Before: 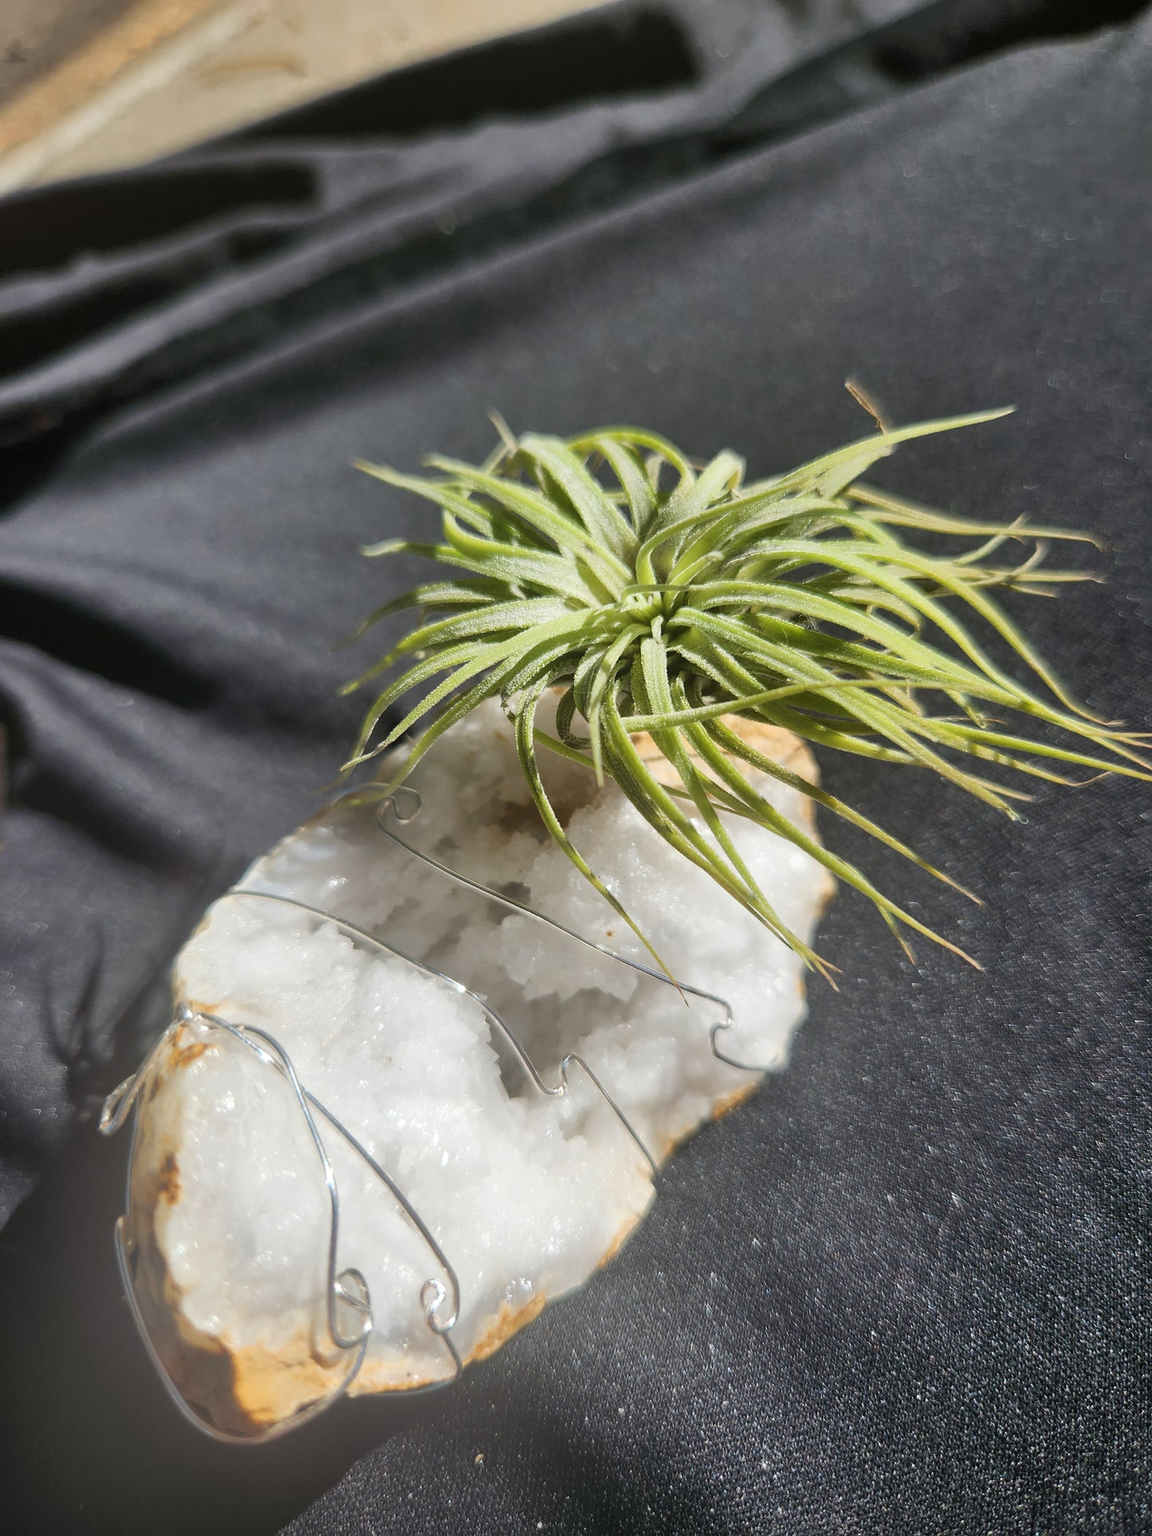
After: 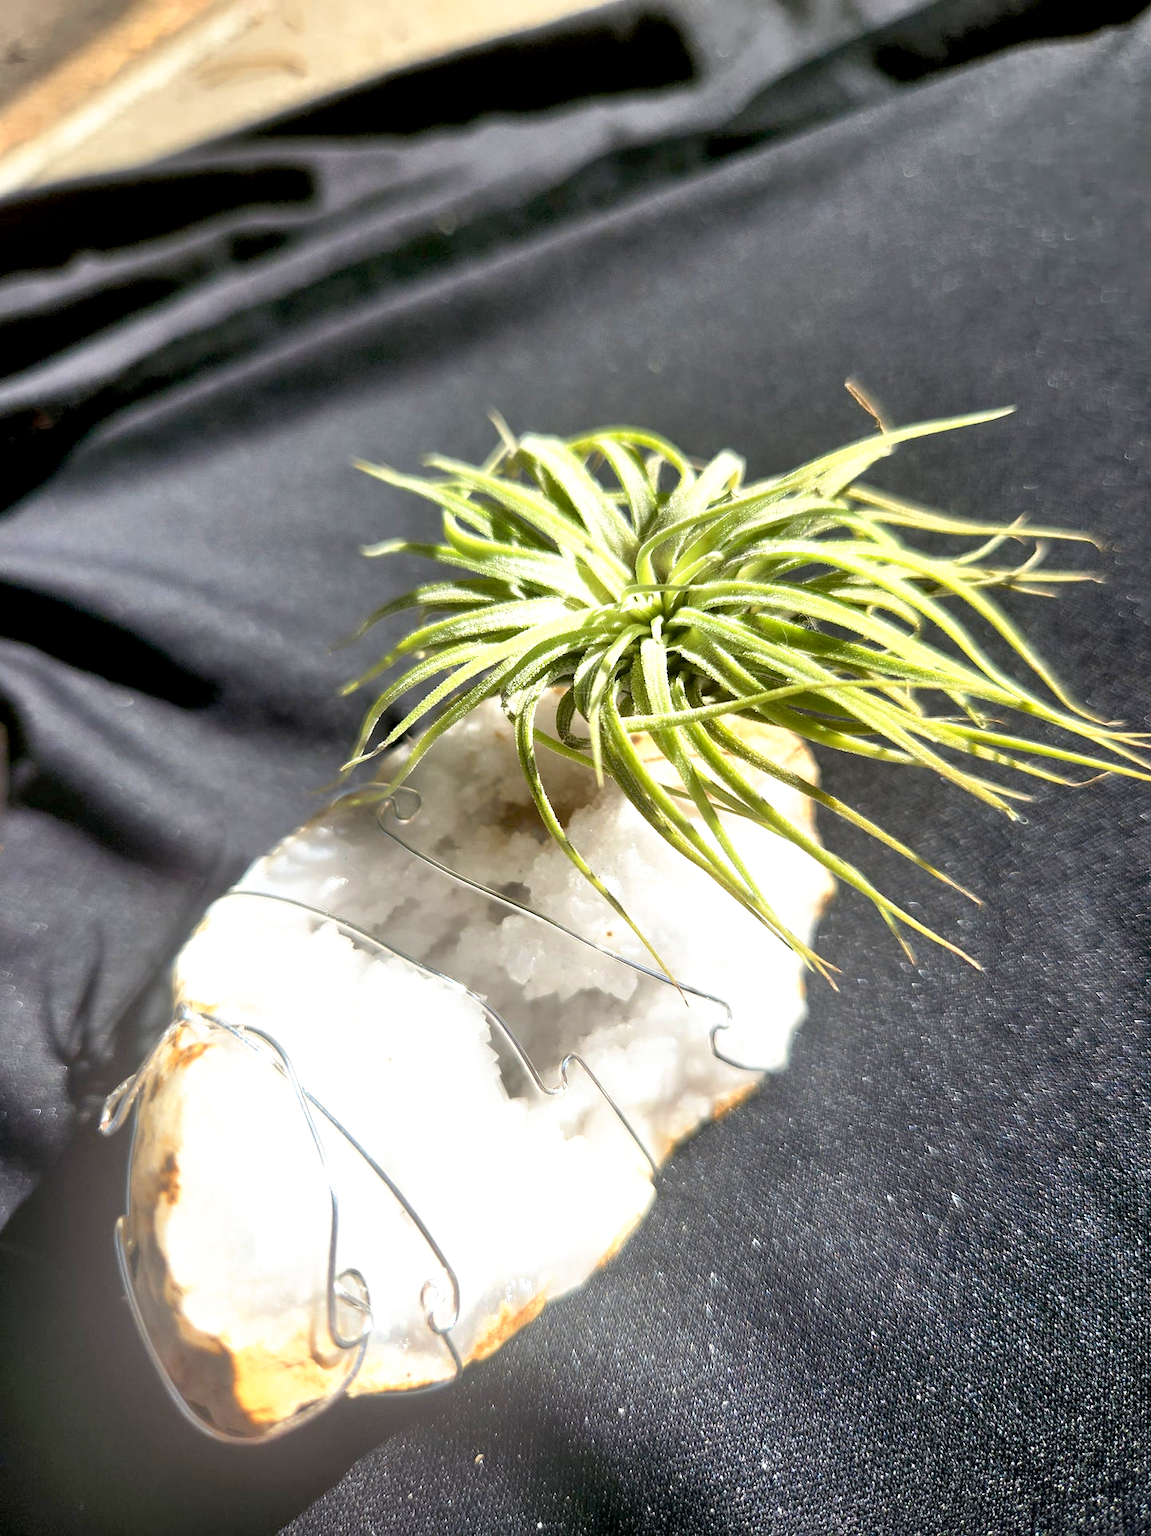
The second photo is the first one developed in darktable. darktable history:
exposure: black level correction 0, exposure 0.7 EV, compensate highlight preservation false
base curve: curves: ch0 [(0.017, 0) (0.425, 0.441) (0.844, 0.933) (1, 1)], preserve colors none
